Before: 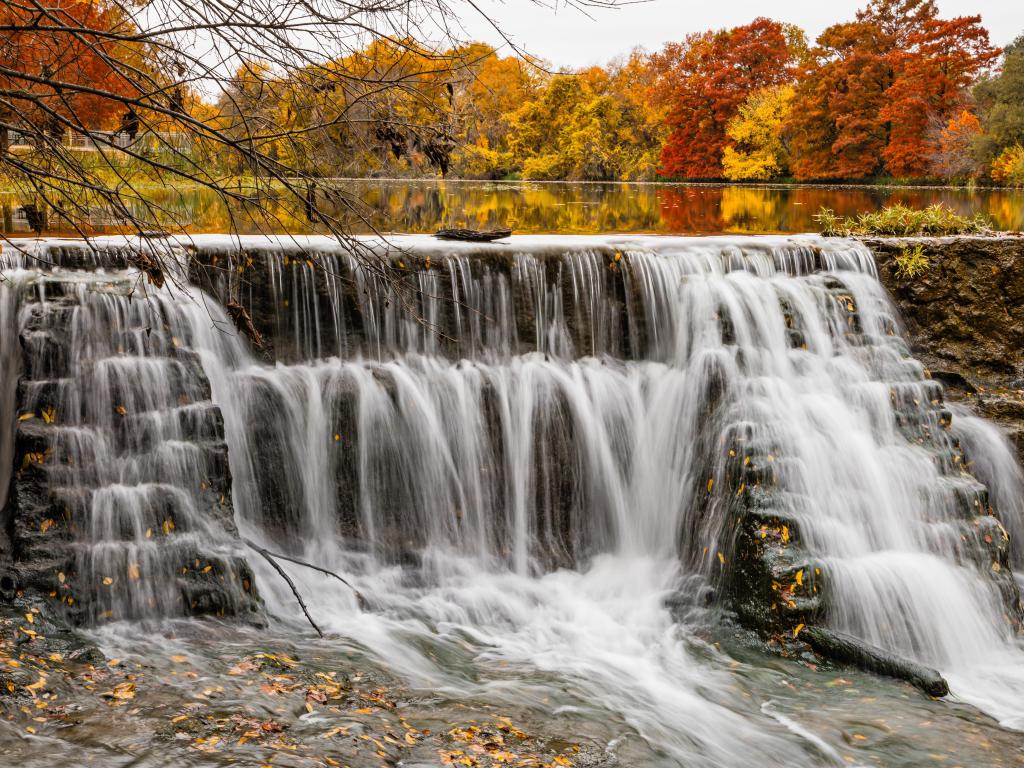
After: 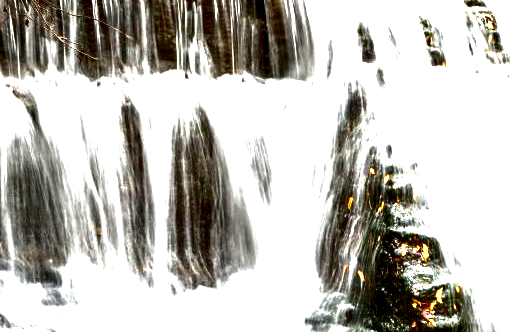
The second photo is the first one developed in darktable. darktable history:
exposure: black level correction 0.005, exposure 2.072 EV, compensate exposure bias true, compensate highlight preservation false
crop: left 35.191%, top 36.774%, right 14.915%, bottom 19.961%
color calibration: illuminant Planckian (black body), x 0.351, y 0.351, temperature 4788.39 K
contrast brightness saturation: brightness -0.525
